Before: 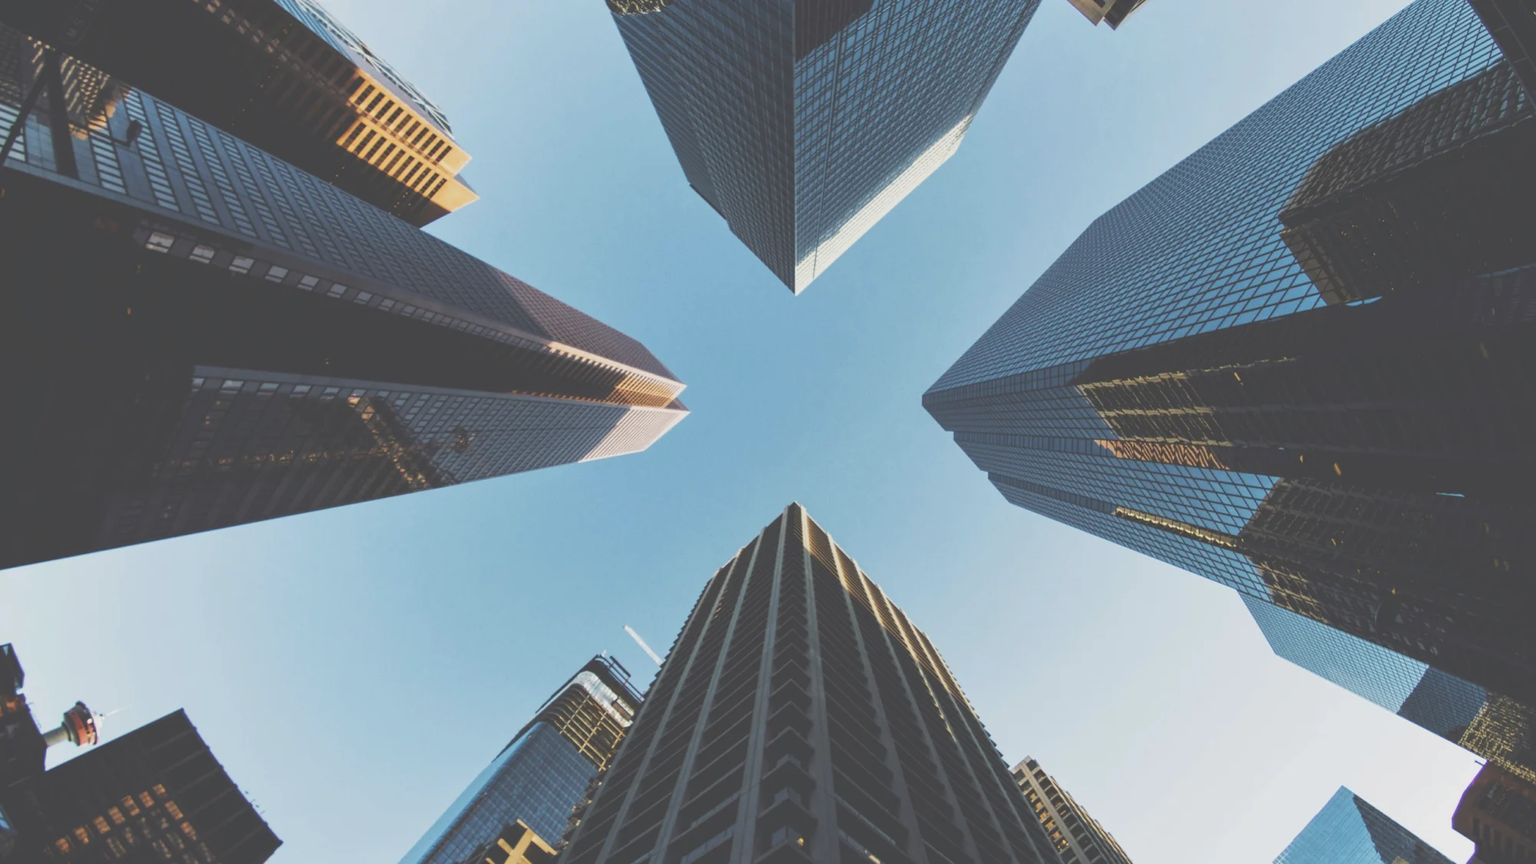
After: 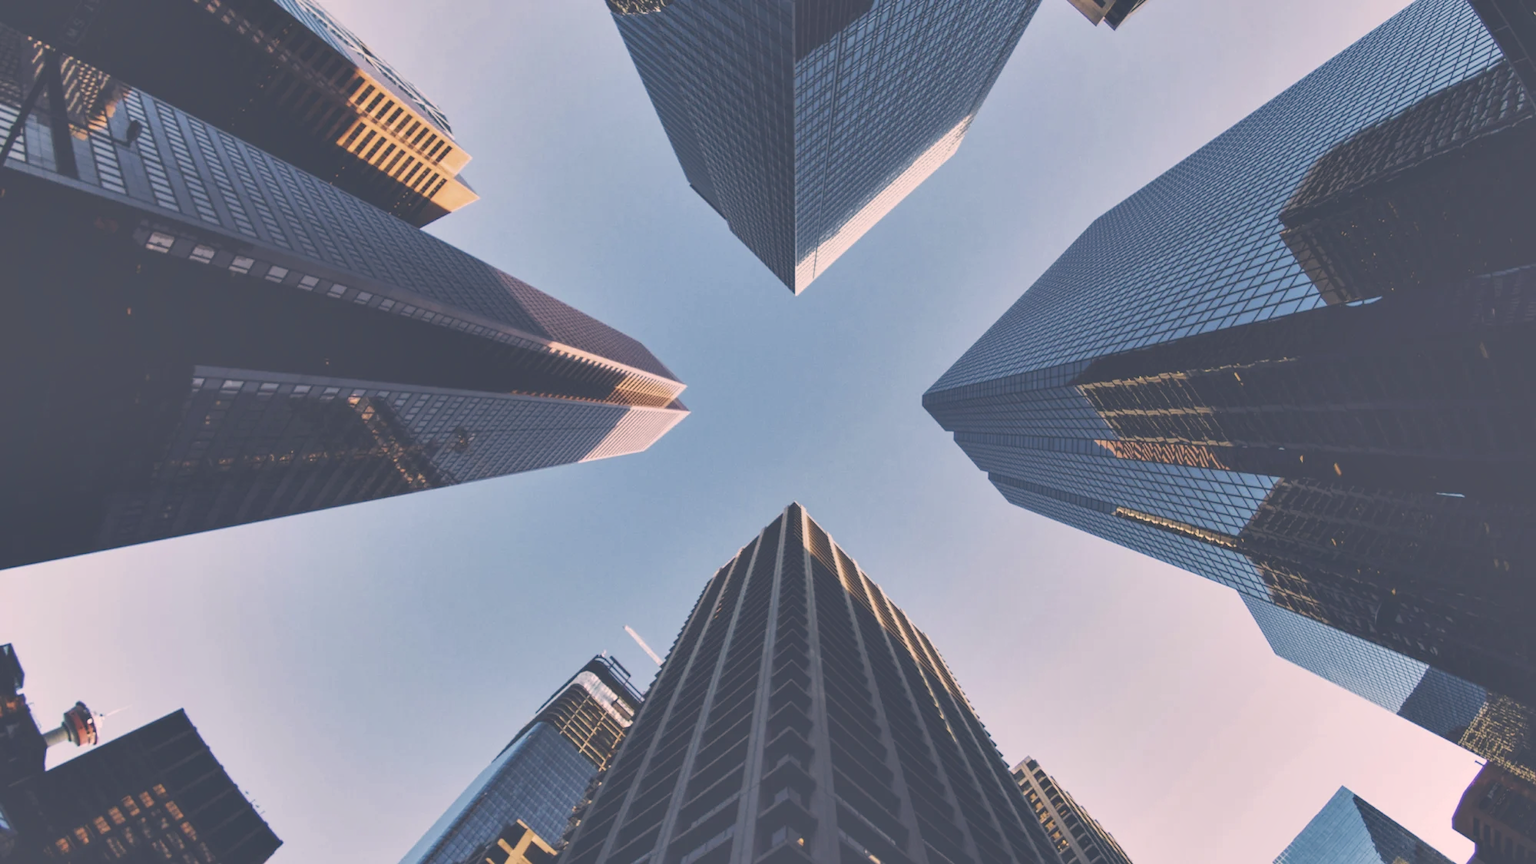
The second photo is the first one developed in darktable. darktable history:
shadows and highlights: low approximation 0.01, soften with gaussian
color correction: highlights a* 14.46, highlights b* 5.85, shadows a* -5.53, shadows b* -15.24, saturation 0.85
